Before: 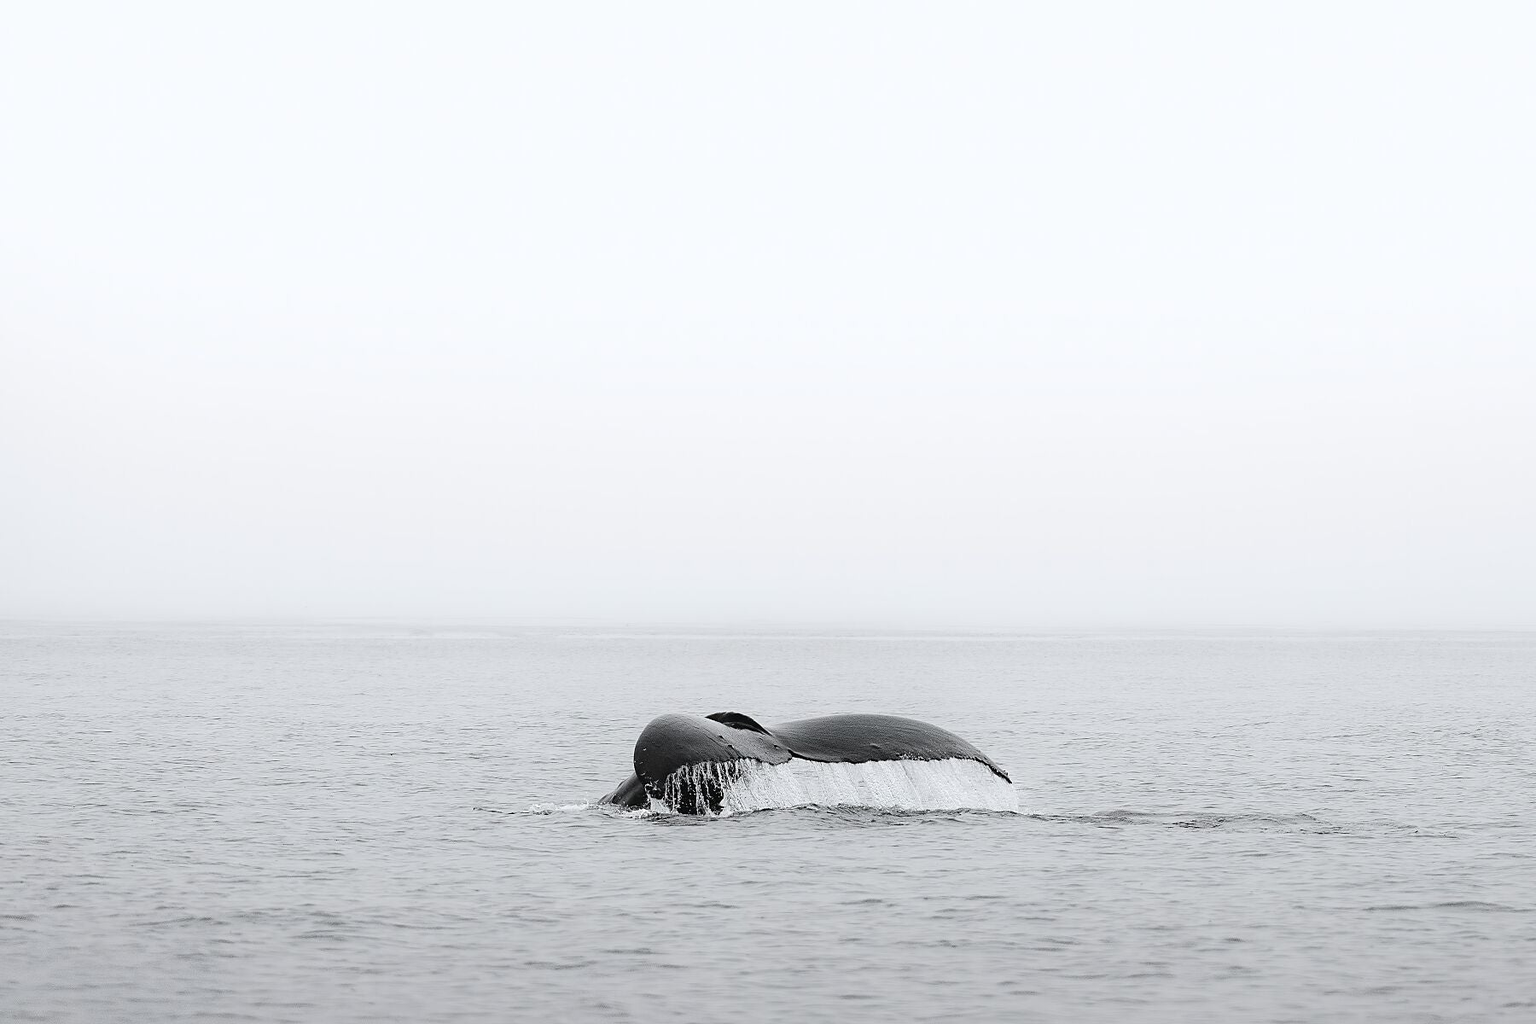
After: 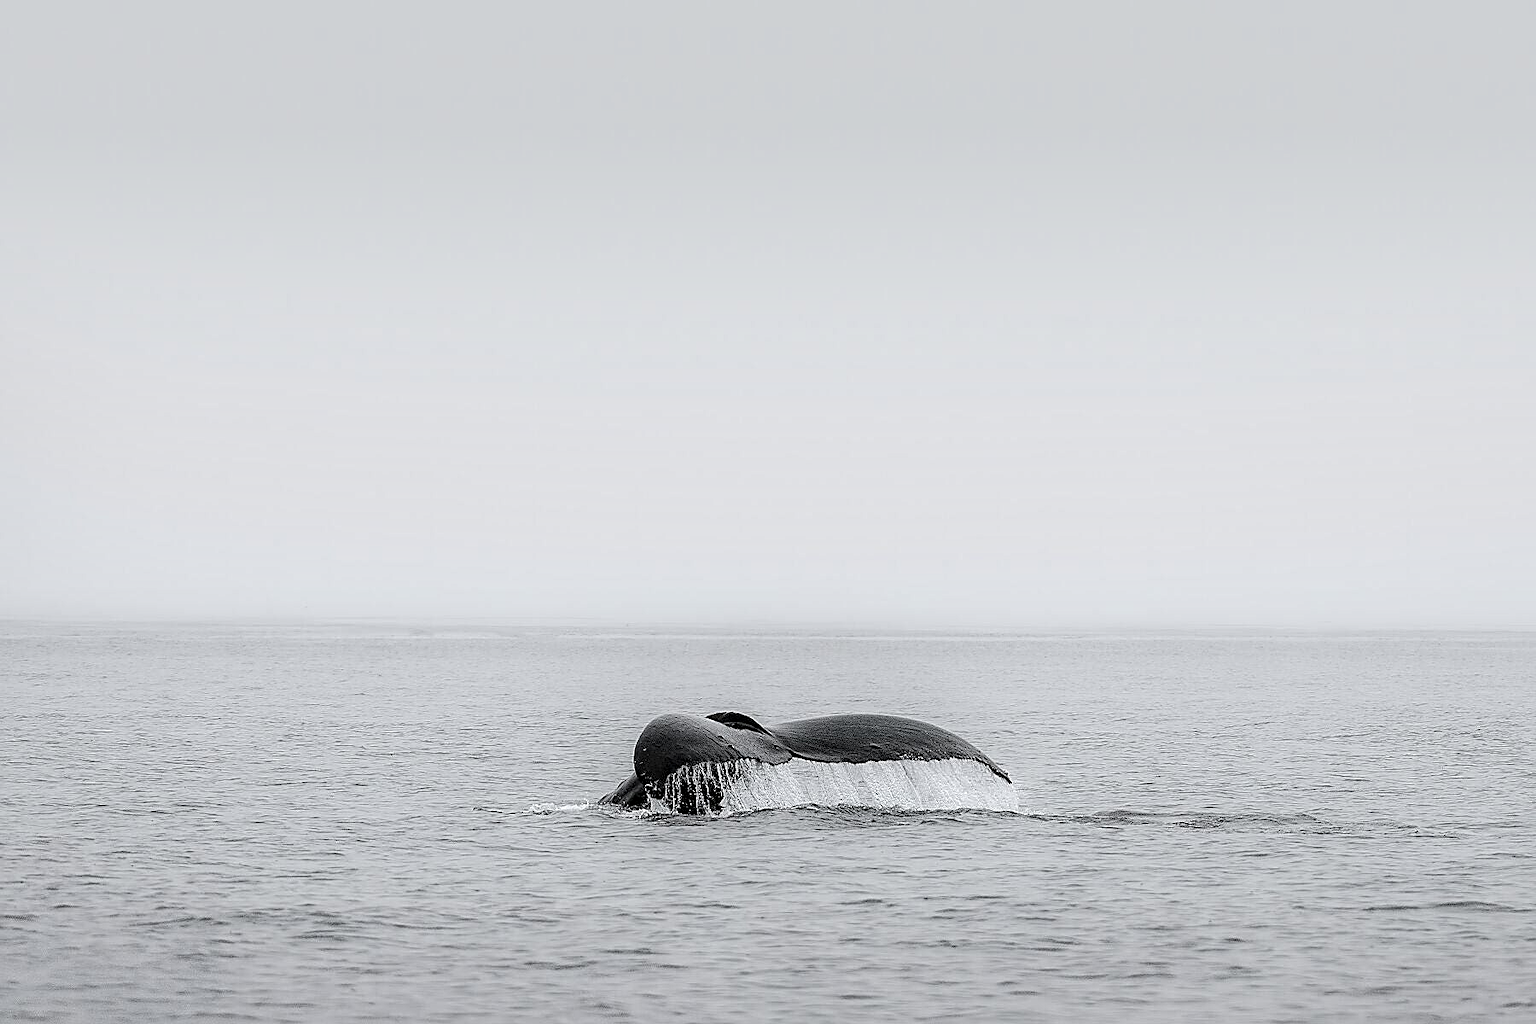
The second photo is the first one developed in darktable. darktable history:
sharpen: on, module defaults
graduated density: rotation -0.352°, offset 57.64
local contrast: detail 160%
